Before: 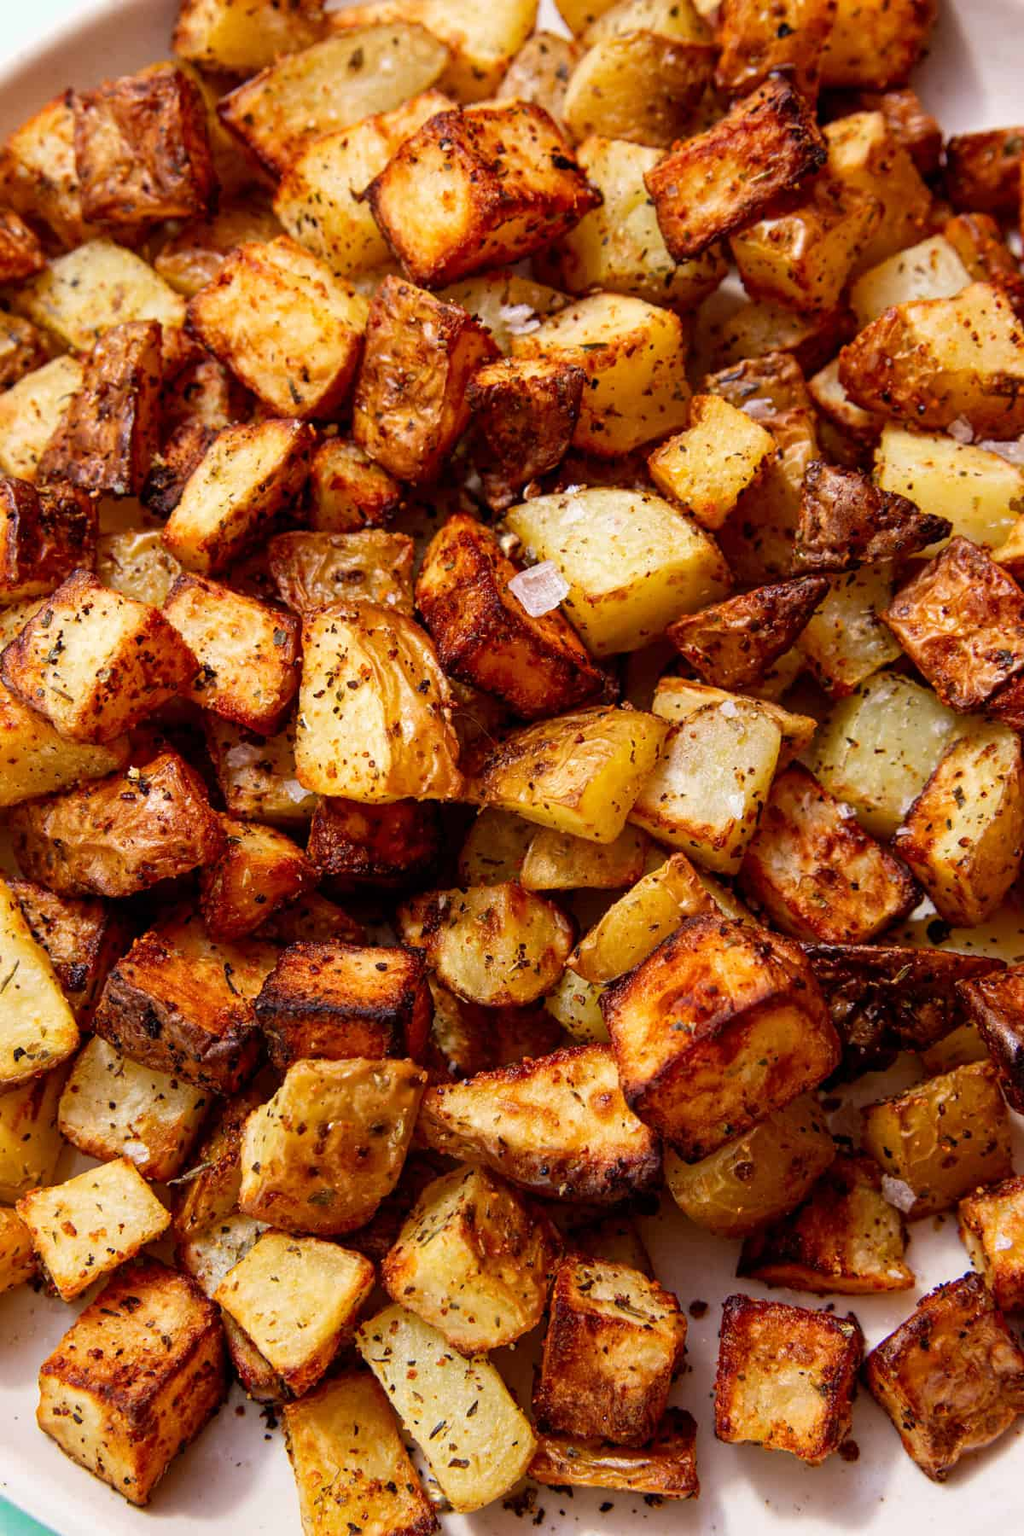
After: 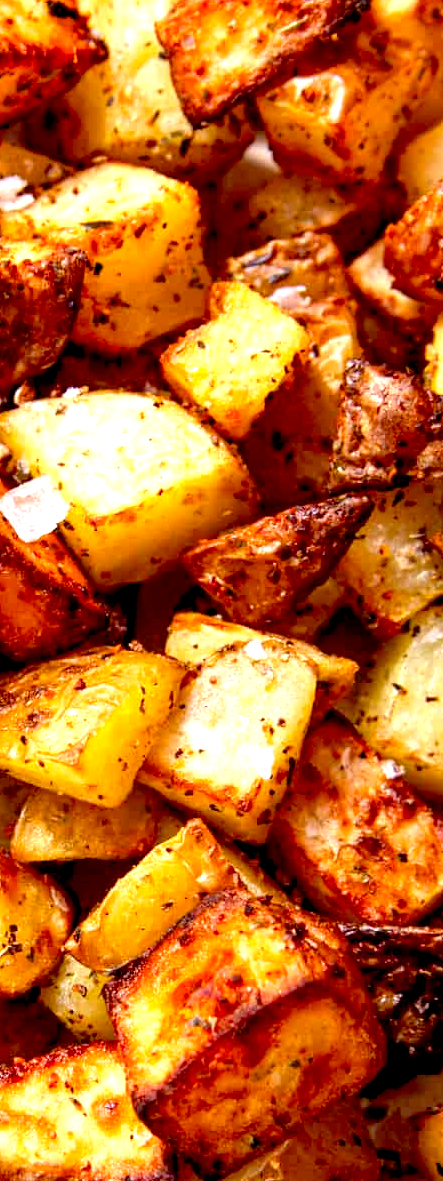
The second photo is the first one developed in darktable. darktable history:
crop and rotate: left 49.936%, top 10.094%, right 13.136%, bottom 24.256%
exposure: black level correction 0.01, exposure 1 EV, compensate highlight preservation false
